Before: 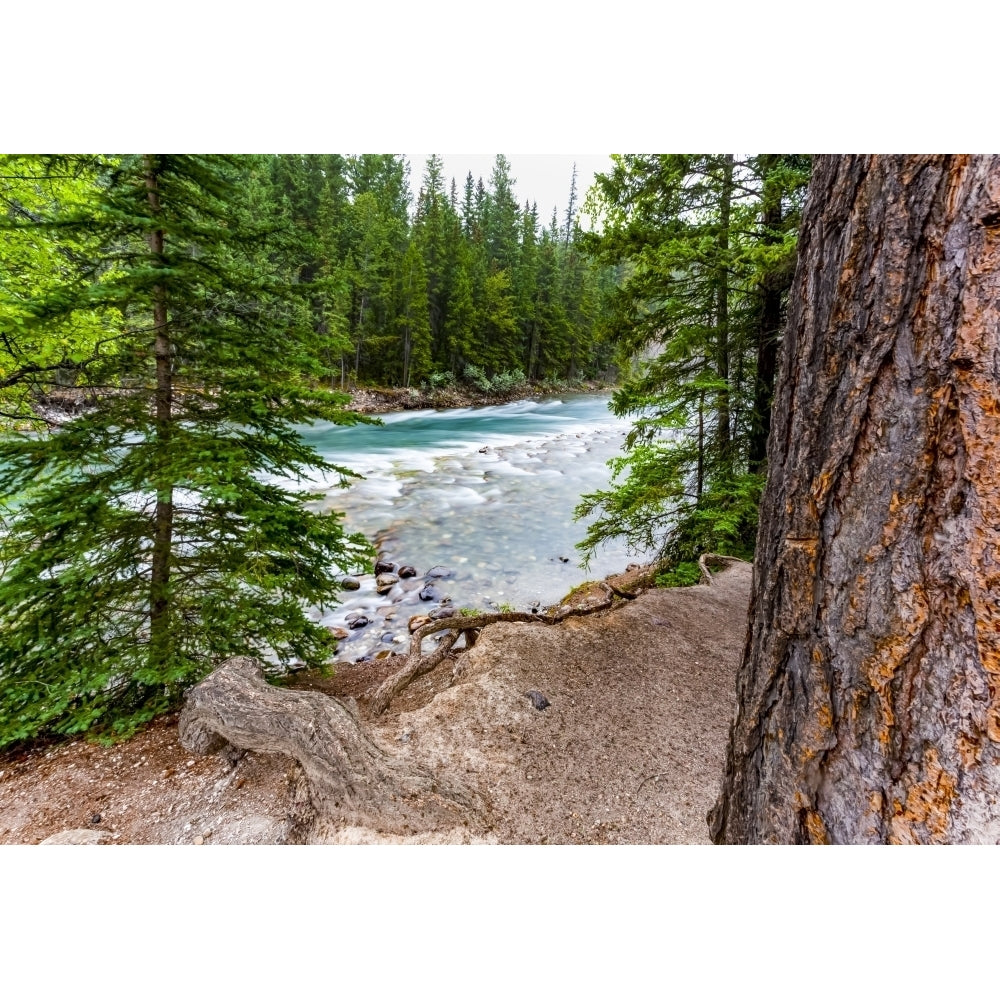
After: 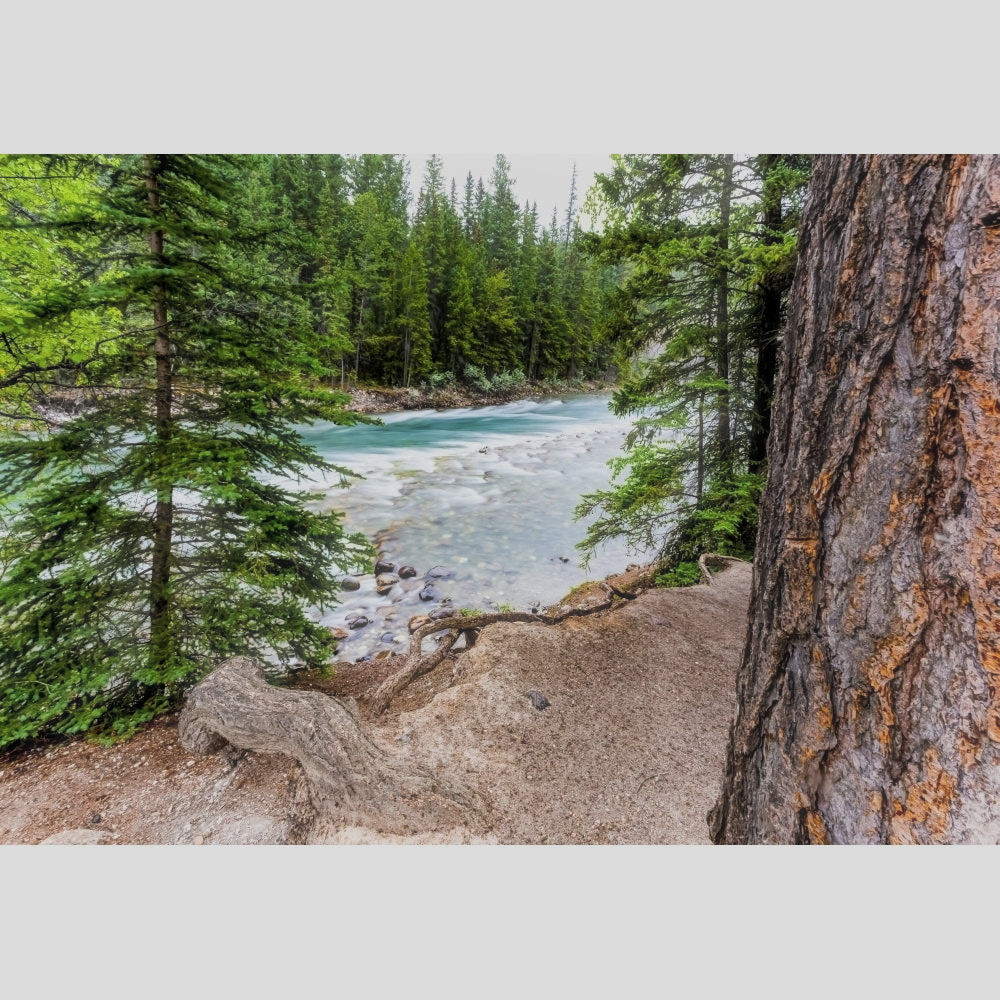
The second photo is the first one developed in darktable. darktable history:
haze removal: strength -0.11, adaptive false
filmic rgb: middle gray luminance 18.26%, black relative exposure -9.01 EV, white relative exposure 3.72 EV, target black luminance 0%, hardness 4.93, latitude 67.77%, contrast 0.954, highlights saturation mix 20.77%, shadows ↔ highlights balance 22.02%
